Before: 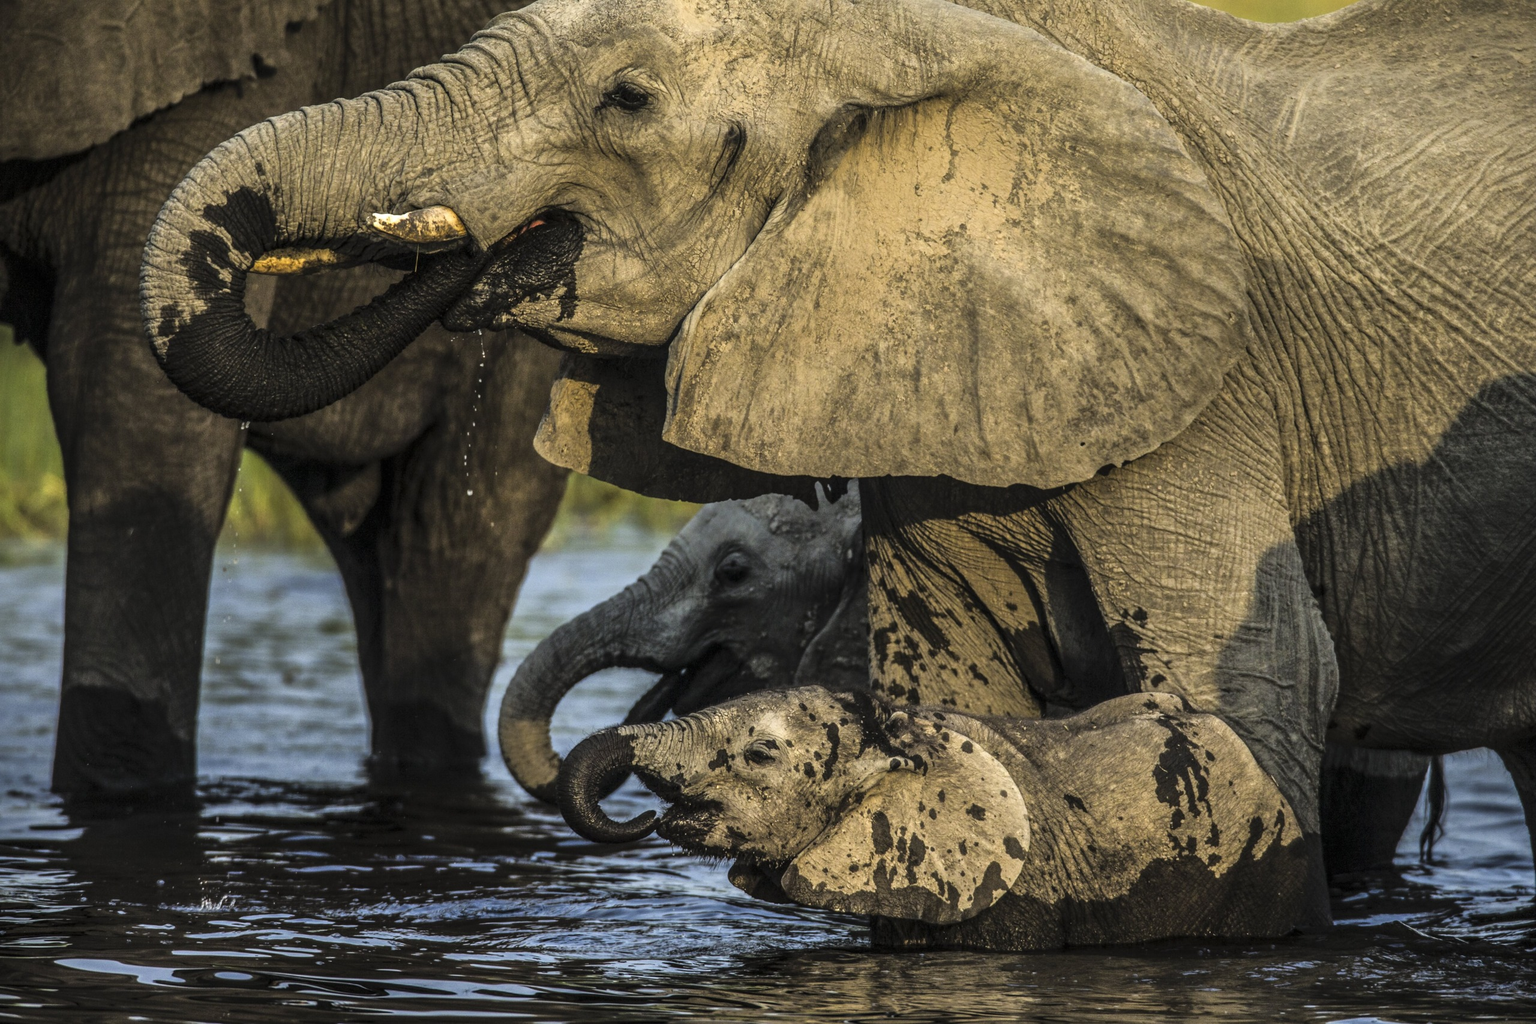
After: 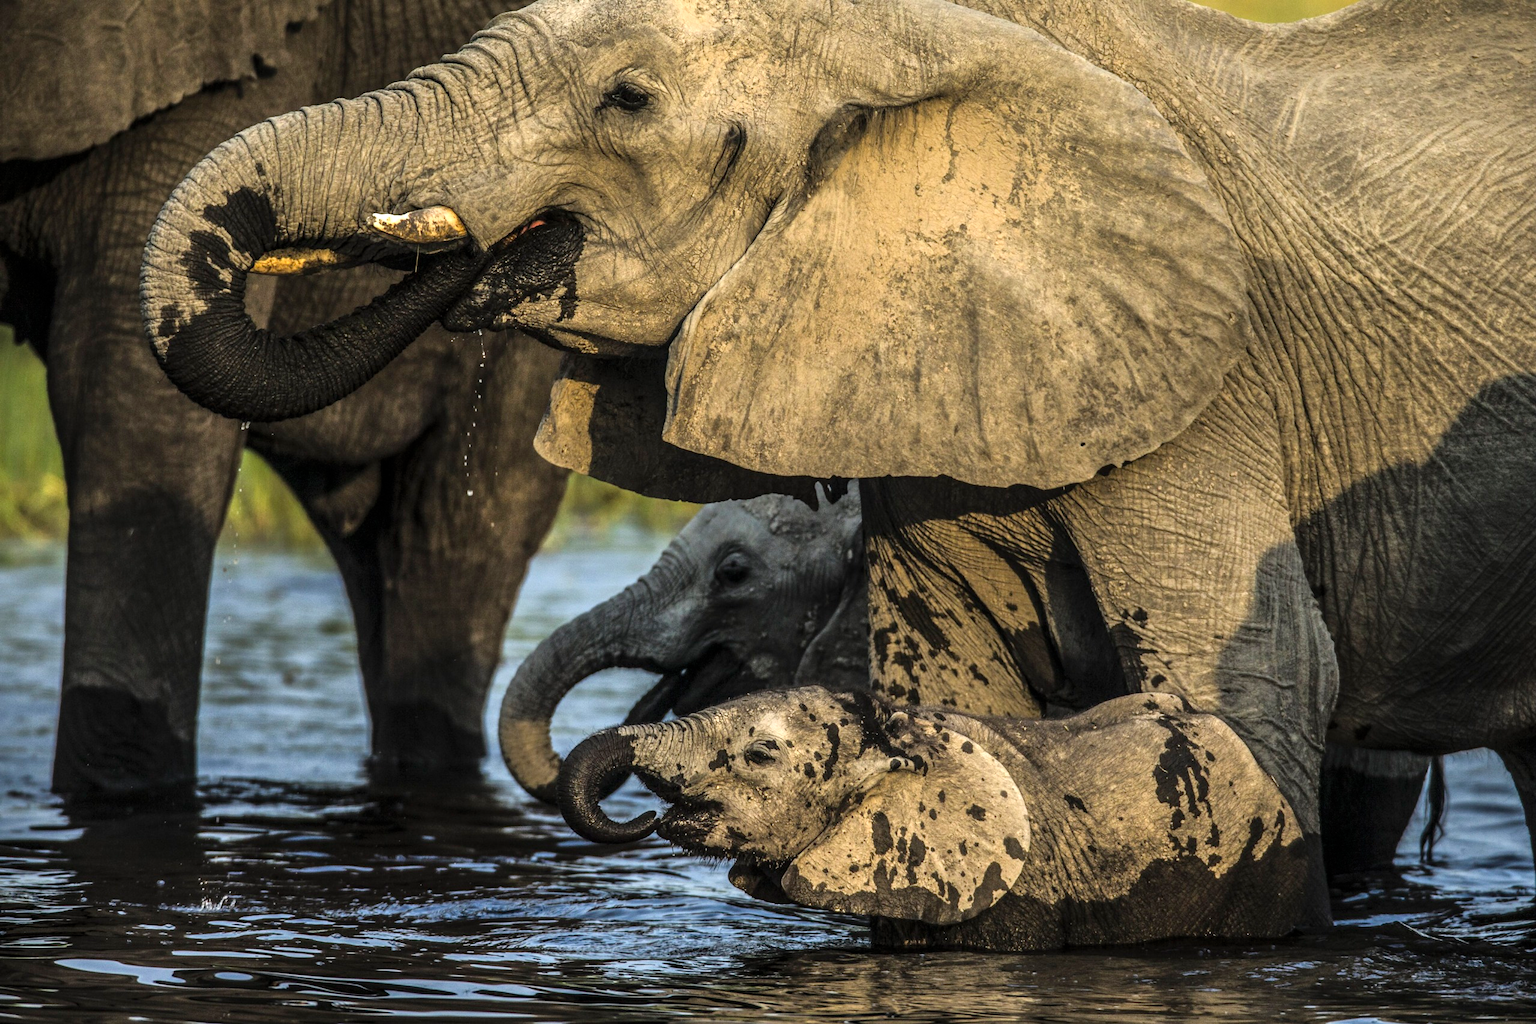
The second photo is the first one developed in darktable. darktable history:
exposure: exposure 0.25 EV, compensate highlight preservation false
